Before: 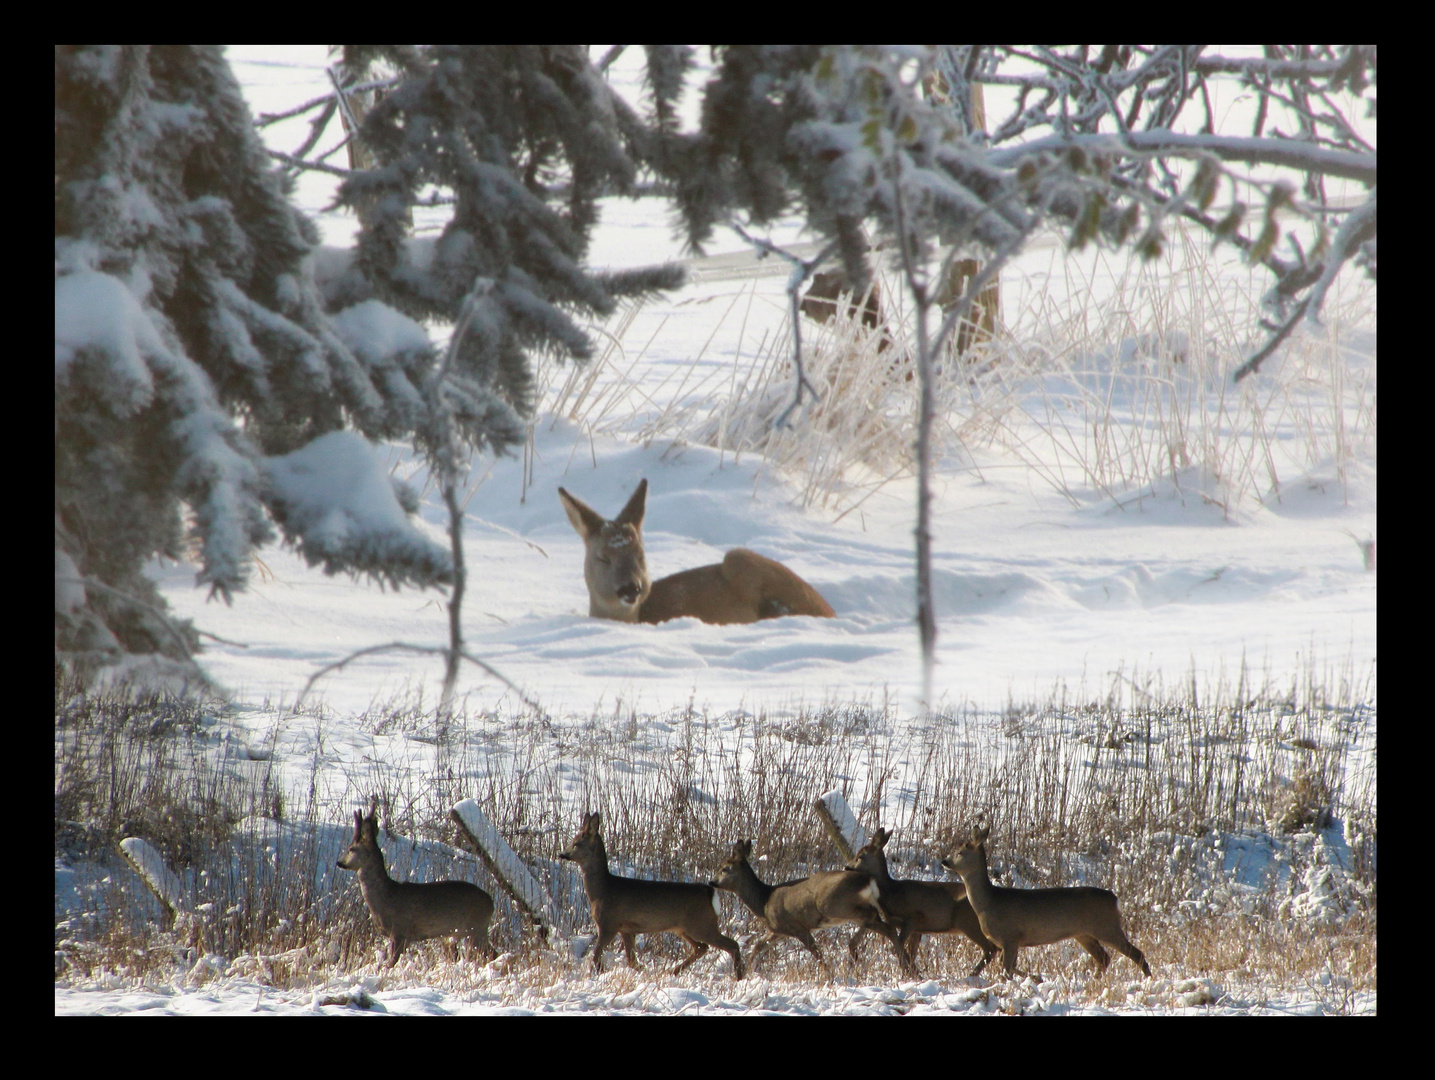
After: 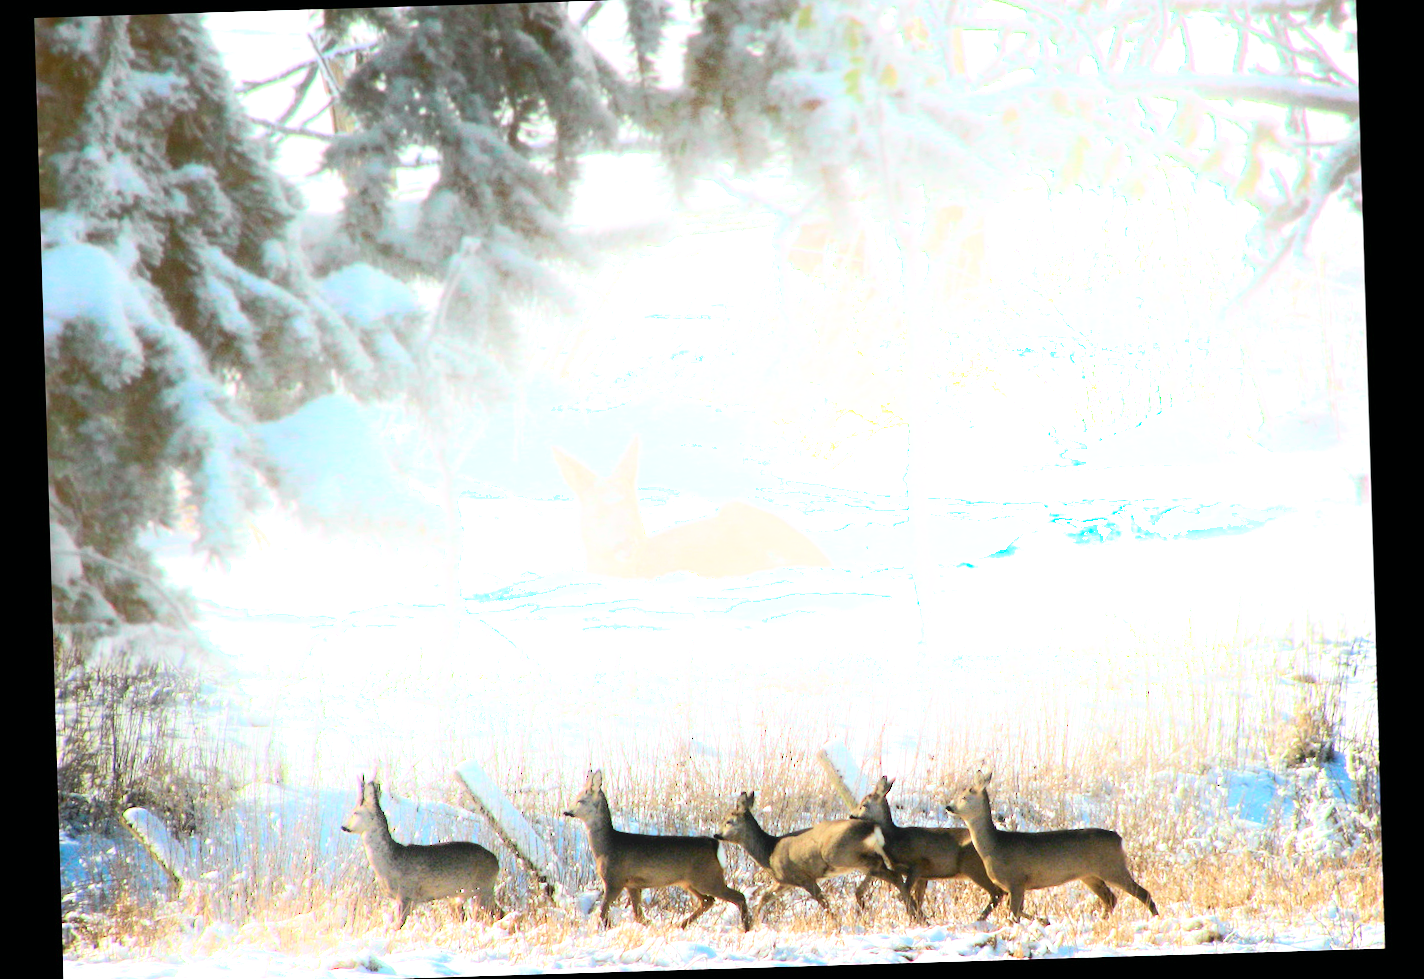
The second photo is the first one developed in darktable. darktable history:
crop: left 1.507%, top 6.147%, right 1.379%, bottom 6.637%
shadows and highlights: shadows -21.3, highlights 100, soften with gaussian
exposure: exposure 1 EV, compensate highlight preservation false
rotate and perspective: rotation -1.75°, automatic cropping off
tone curve: curves: ch0 [(0, 0.003) (0.044, 0.032) (0.12, 0.089) (0.19, 0.175) (0.271, 0.294) (0.457, 0.546) (0.588, 0.71) (0.701, 0.815) (0.86, 0.922) (1, 0.982)]; ch1 [(0, 0) (0.247, 0.215) (0.433, 0.382) (0.466, 0.426) (0.493, 0.481) (0.501, 0.5) (0.517, 0.524) (0.557, 0.582) (0.598, 0.651) (0.671, 0.735) (0.796, 0.85) (1, 1)]; ch2 [(0, 0) (0.249, 0.216) (0.357, 0.317) (0.448, 0.432) (0.478, 0.492) (0.498, 0.499) (0.517, 0.53) (0.537, 0.57) (0.569, 0.623) (0.61, 0.663) (0.706, 0.75) (0.808, 0.809) (0.991, 0.968)], color space Lab, independent channels, preserve colors none
white balance: red 0.982, blue 1.018
